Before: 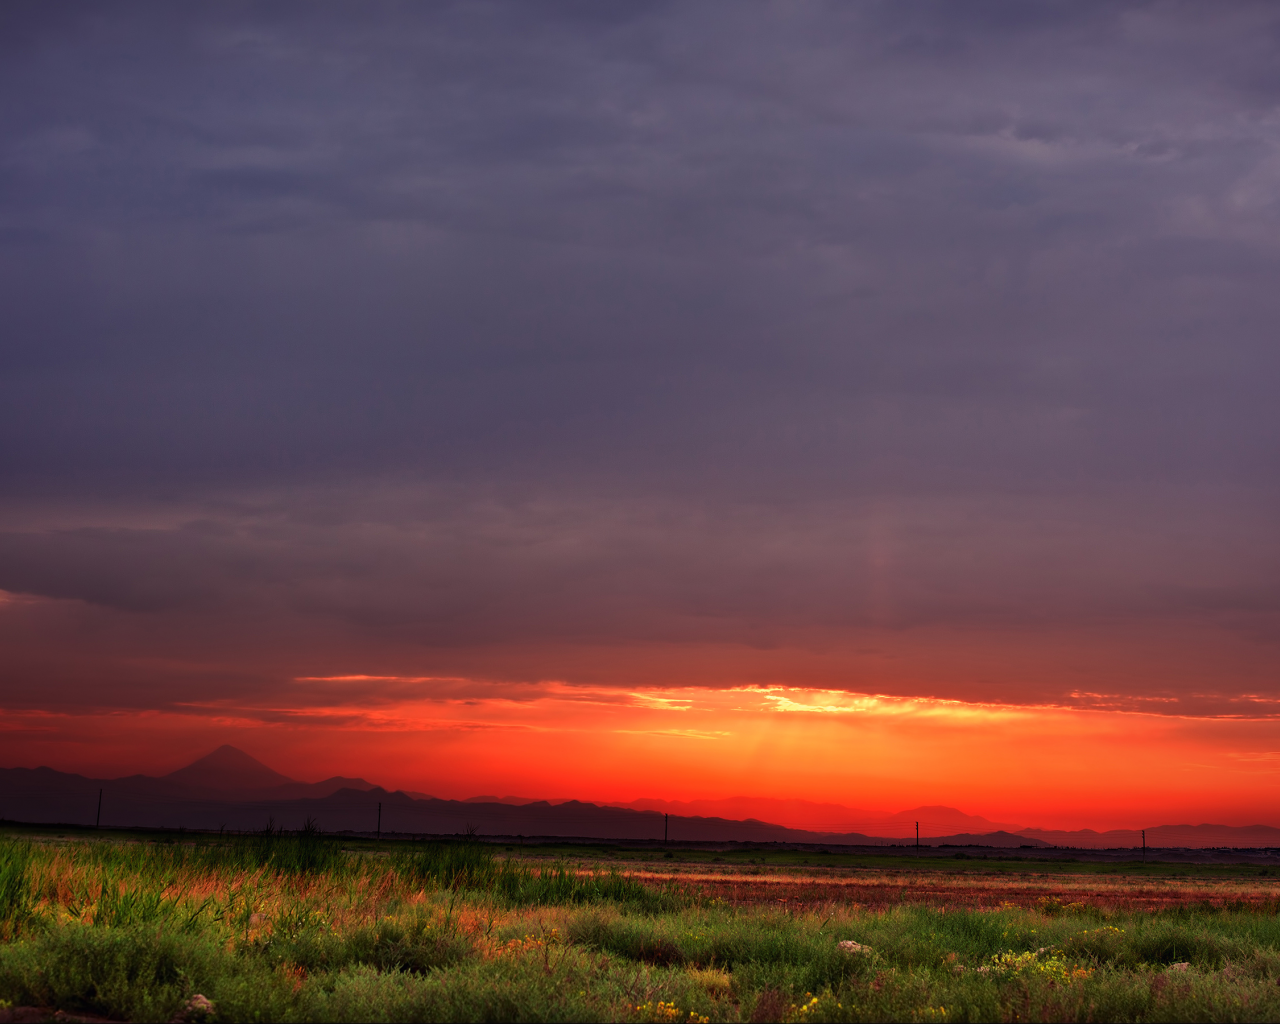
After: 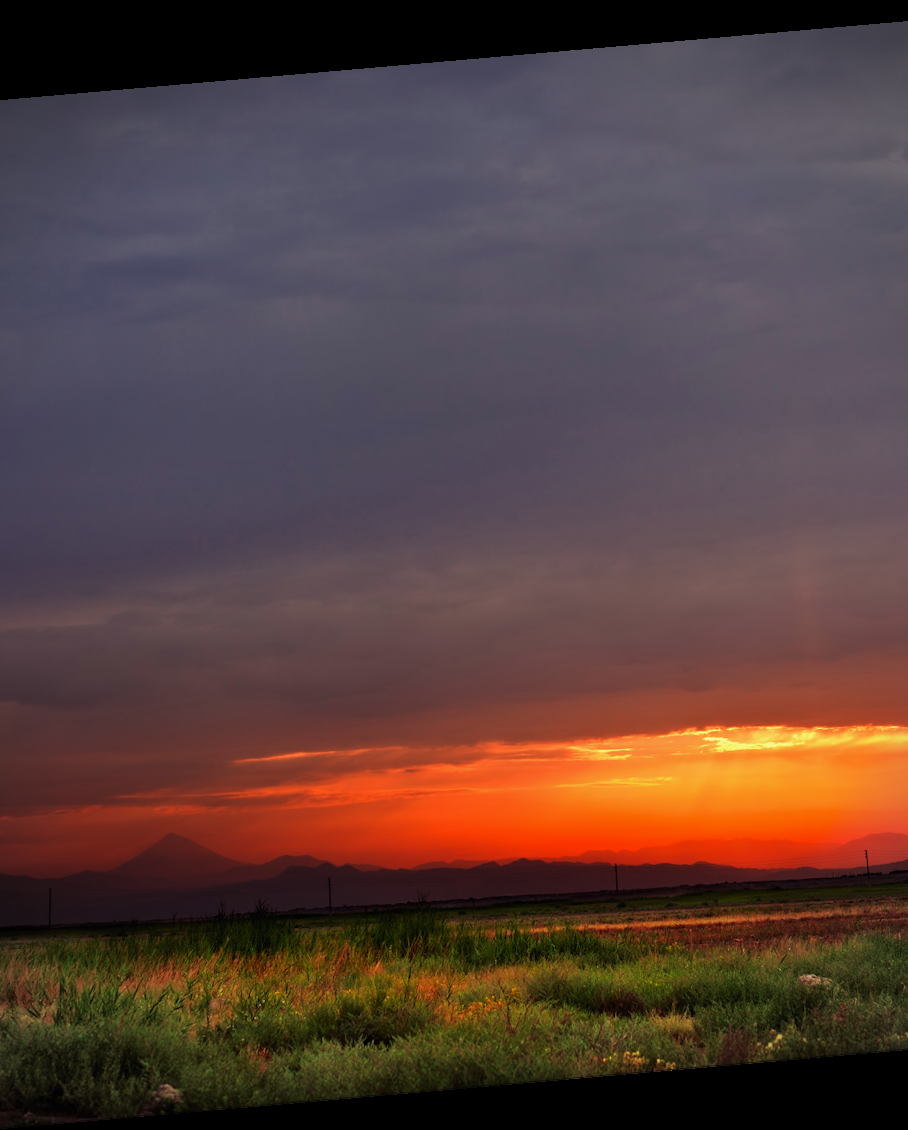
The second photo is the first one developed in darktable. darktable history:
color correction: highlights a* -5.94, highlights b* 11.19
rotate and perspective: rotation -4.98°, automatic cropping off
crop and rotate: left 8.786%, right 24.548%
vignetting: fall-off radius 45%, brightness -0.33
